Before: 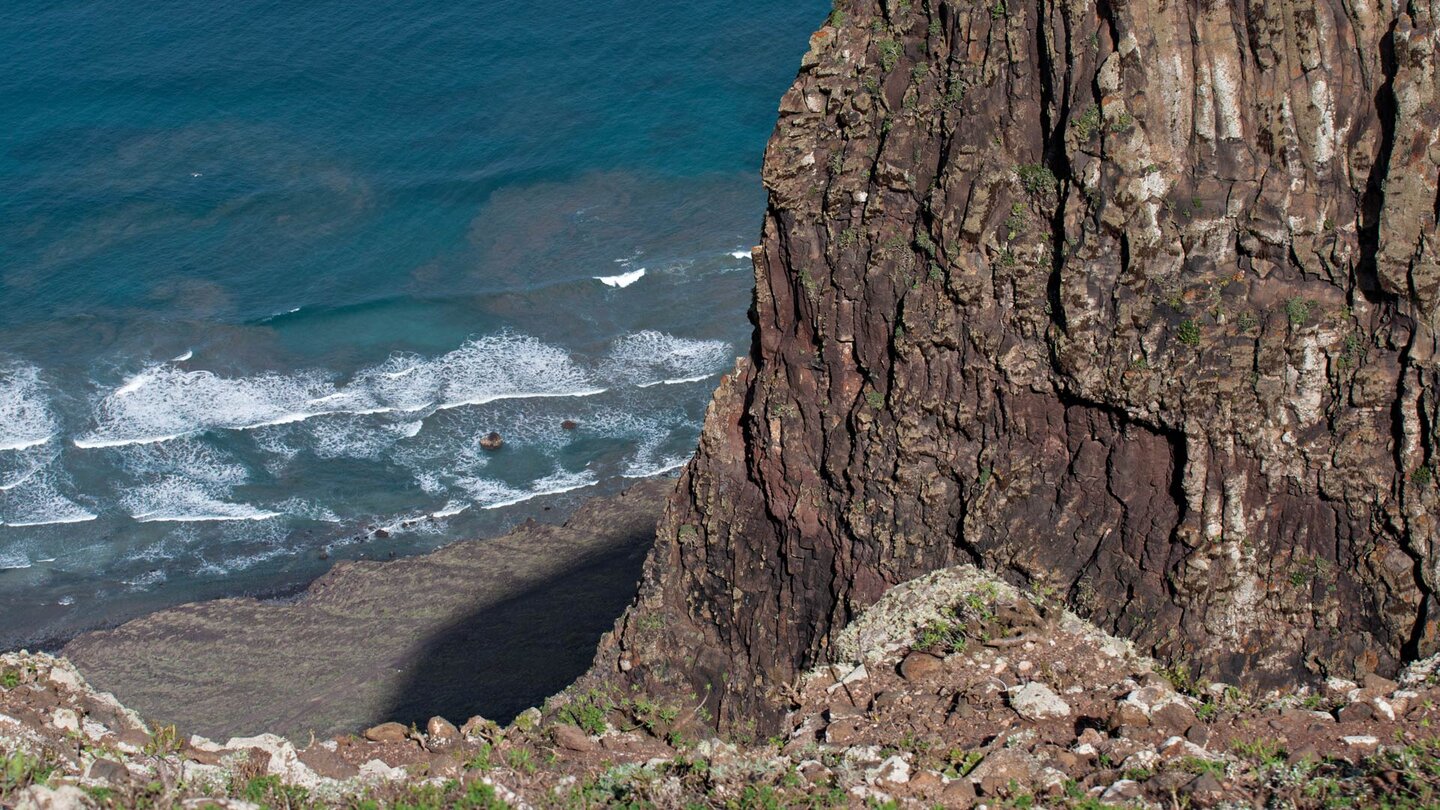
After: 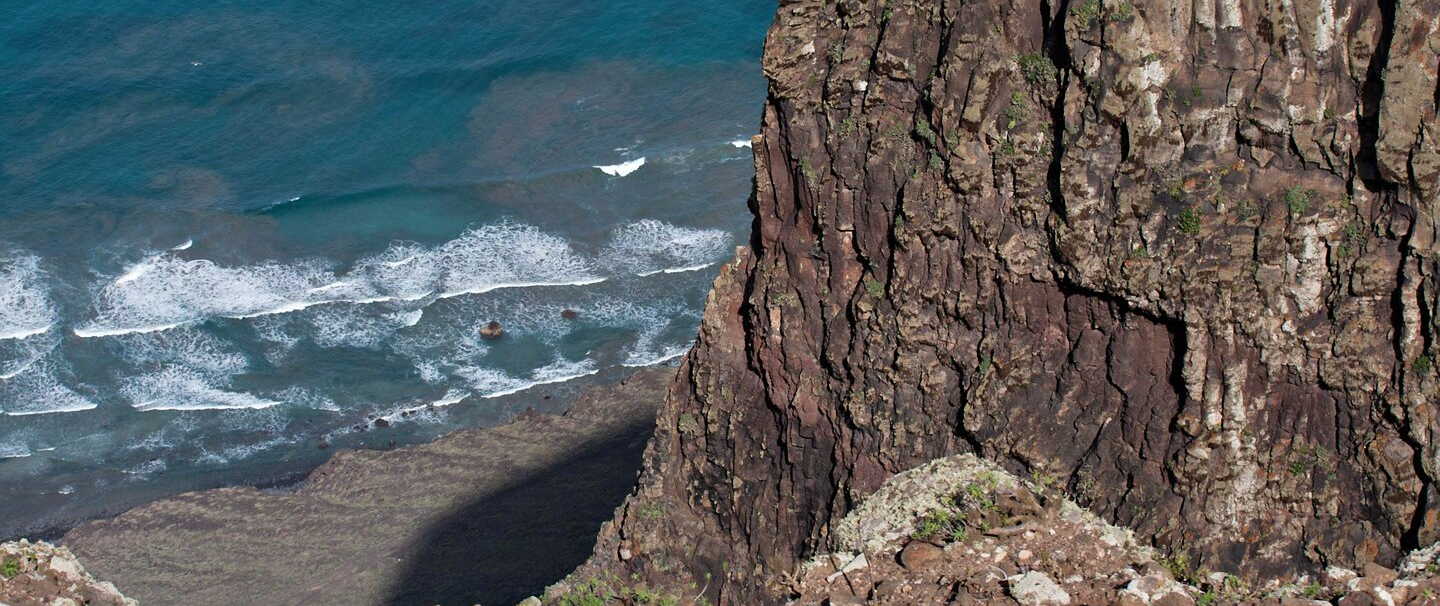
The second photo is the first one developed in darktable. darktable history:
sharpen: radius 1.284, amount 0.29, threshold 0.073
contrast equalizer: octaves 7, y [[0.5 ×4, 0.467, 0.376], [0.5 ×6], [0.5 ×6], [0 ×6], [0 ×6]]
crop: top 13.776%, bottom 11.357%
shadows and highlights: shadows 31.71, highlights -32.92, highlights color adjustment 46.8%, soften with gaussian
